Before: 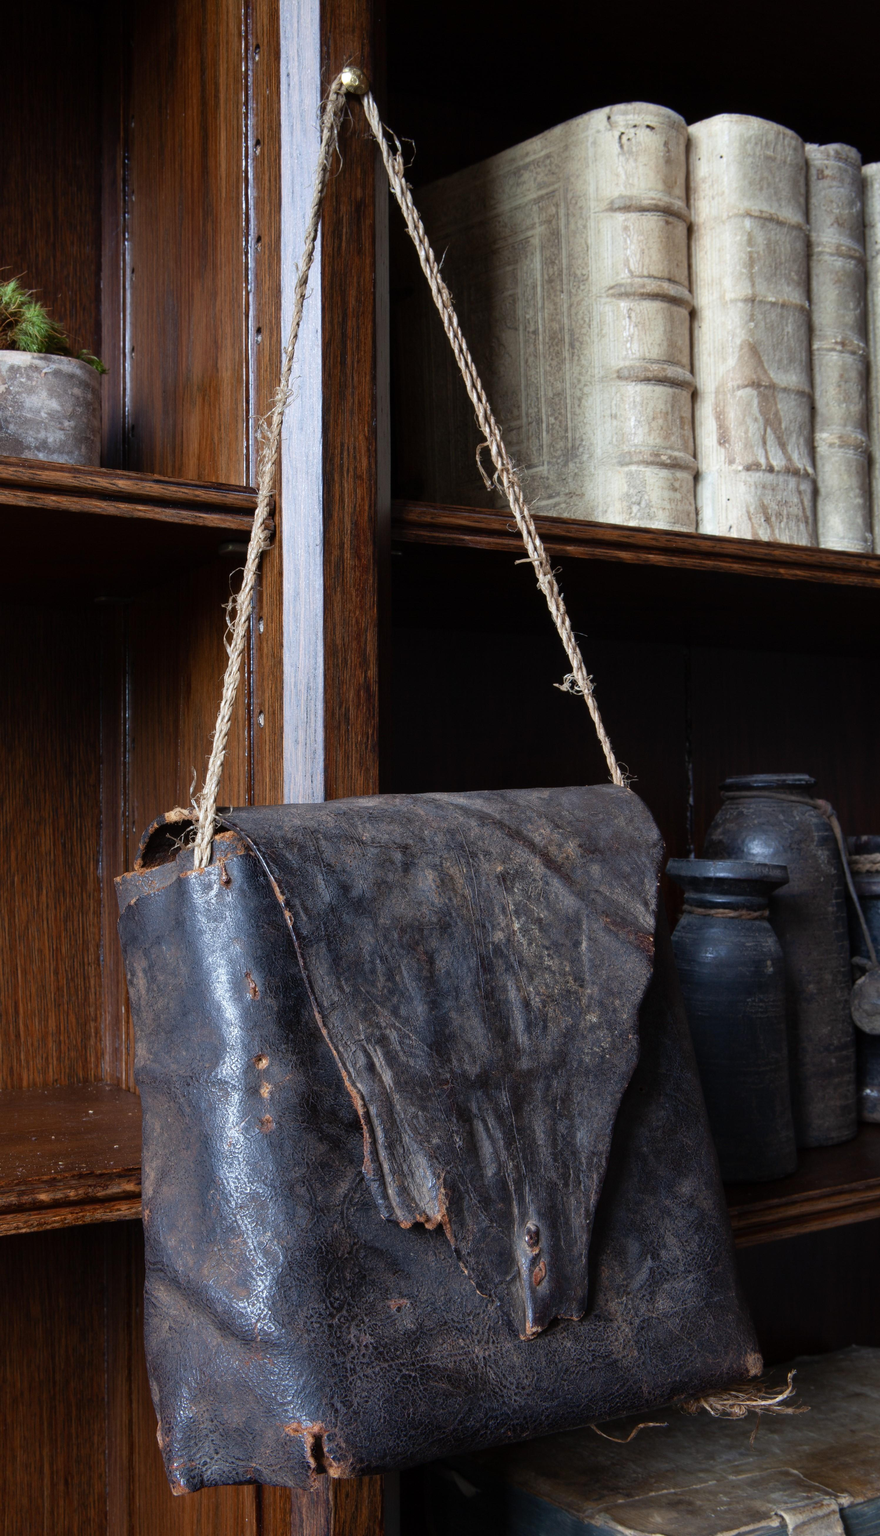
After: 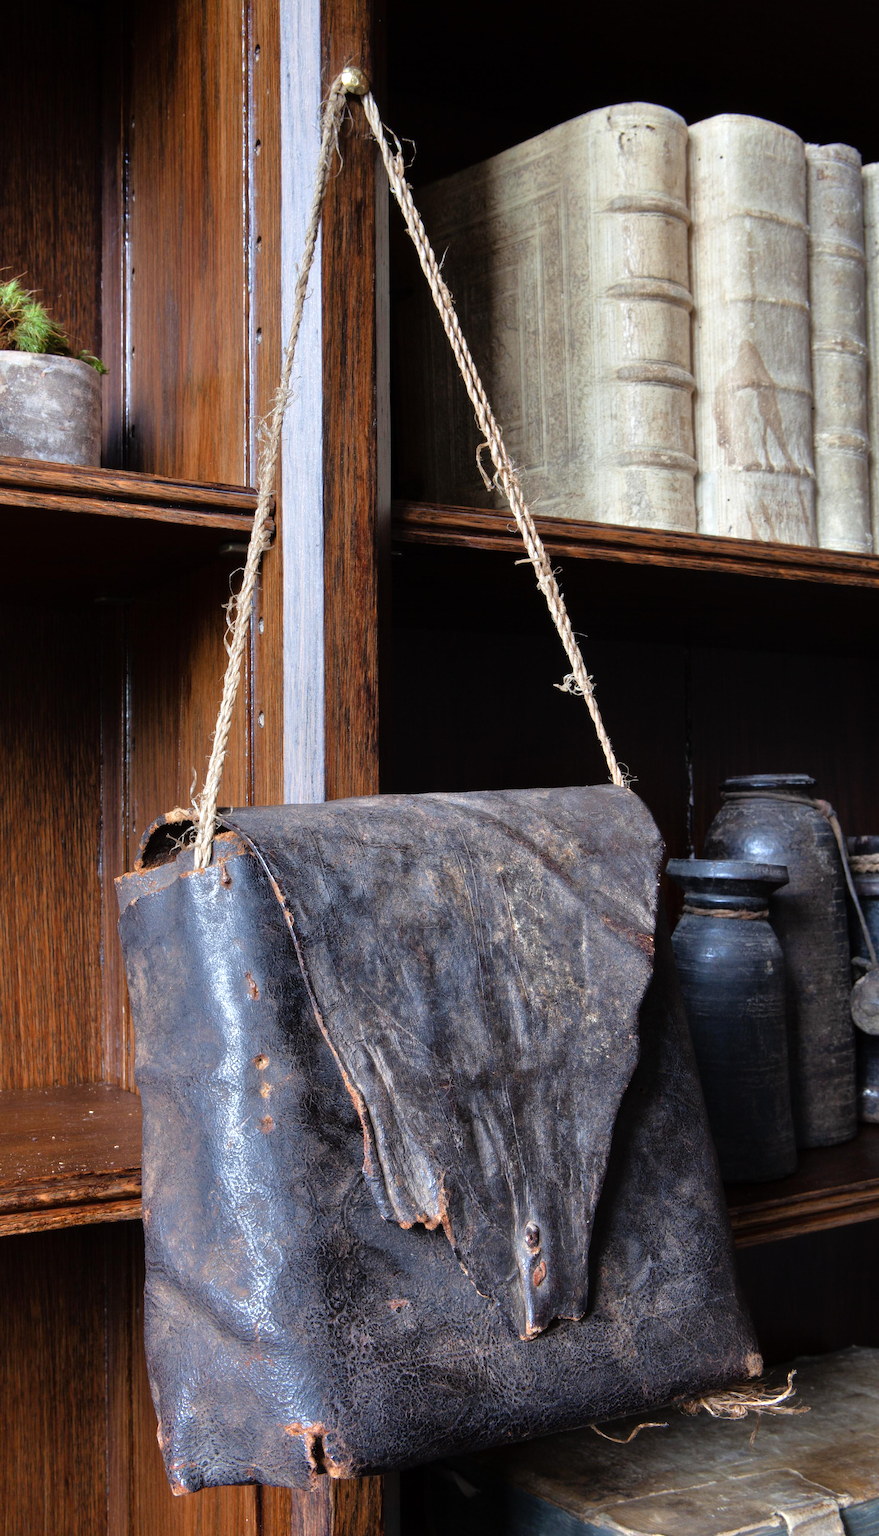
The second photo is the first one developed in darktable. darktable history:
tone equalizer: -7 EV 0.15 EV, -6 EV 0.627 EV, -5 EV 1.18 EV, -4 EV 1.32 EV, -3 EV 1.17 EV, -2 EV 0.6 EV, -1 EV 0.155 EV, luminance estimator HSV value / RGB max
